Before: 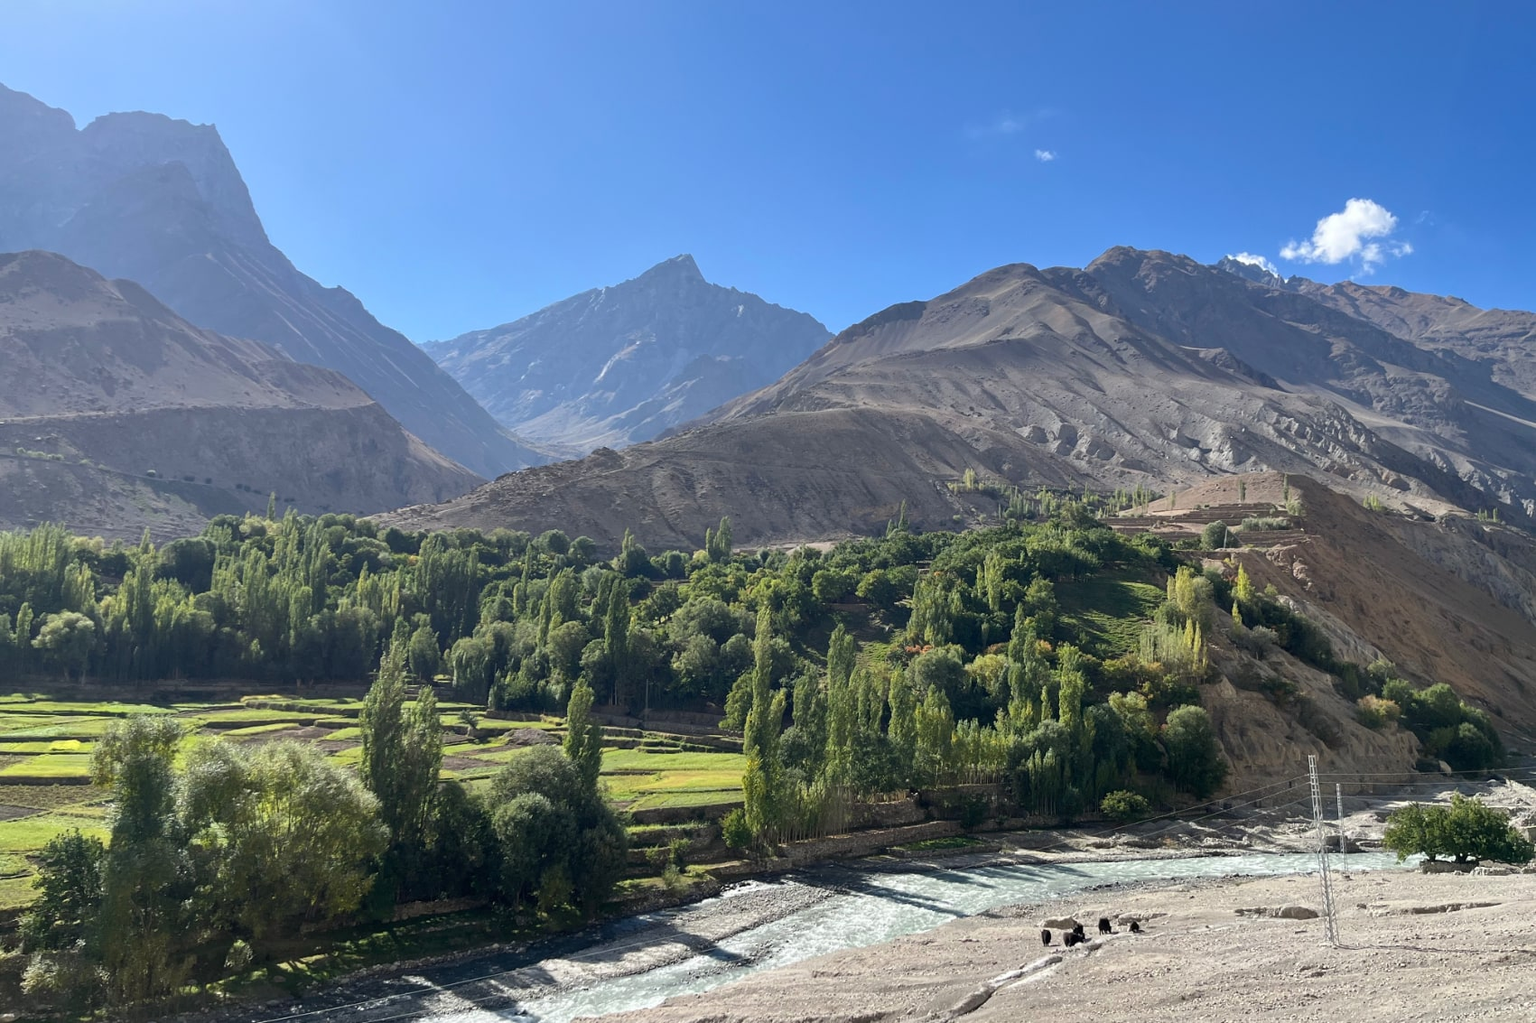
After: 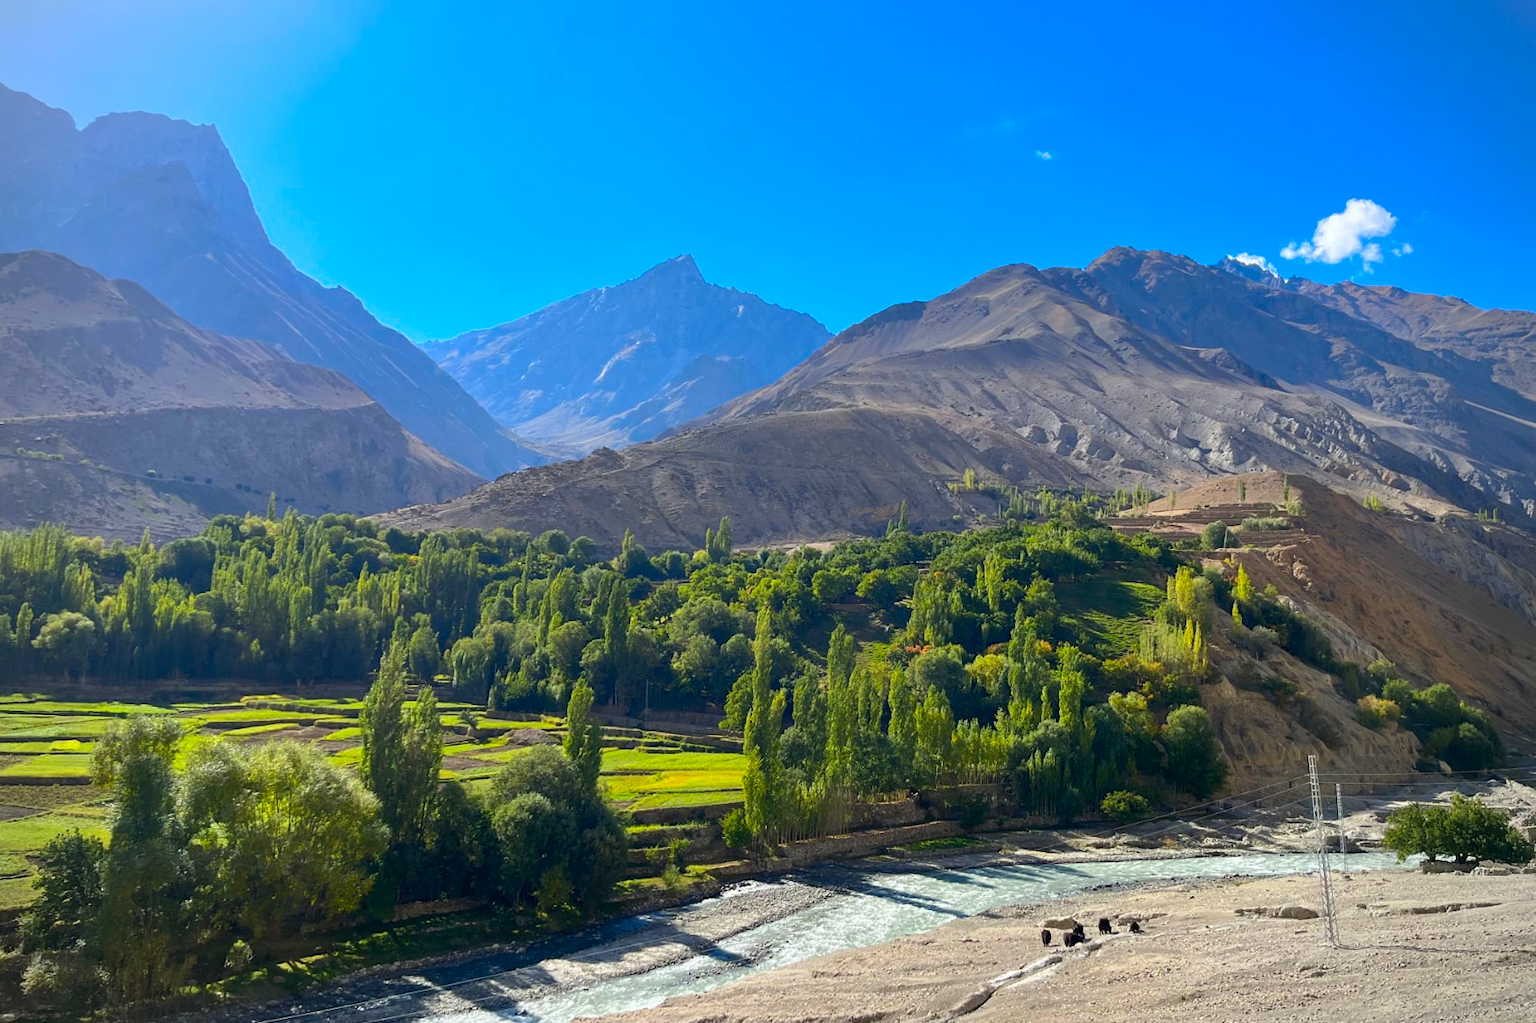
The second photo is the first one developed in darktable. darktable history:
color contrast: green-magenta contrast 1.55, blue-yellow contrast 1.83
vignetting: fall-off radius 63.6%
